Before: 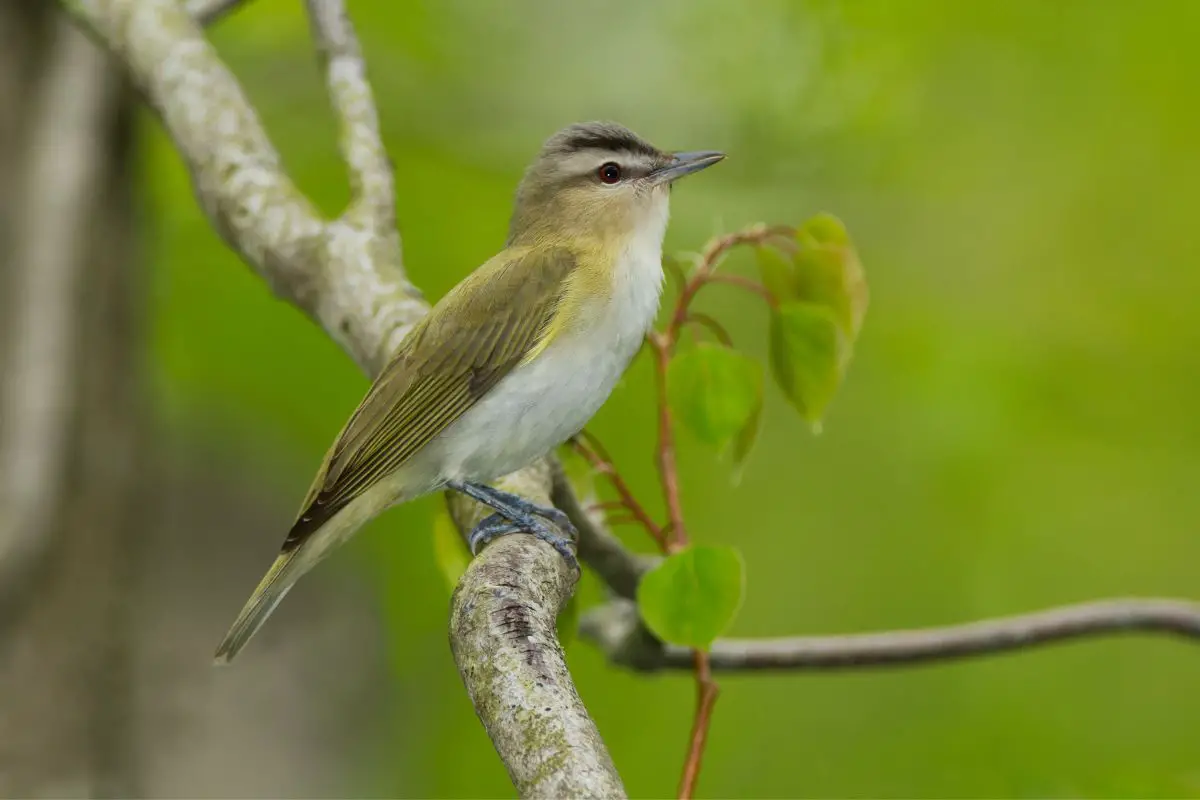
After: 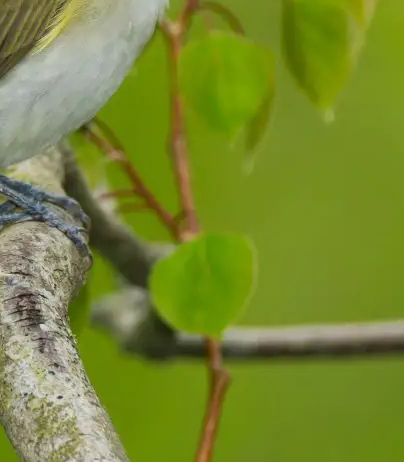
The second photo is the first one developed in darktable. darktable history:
crop: left 40.679%, top 39.037%, right 25.583%, bottom 3.157%
